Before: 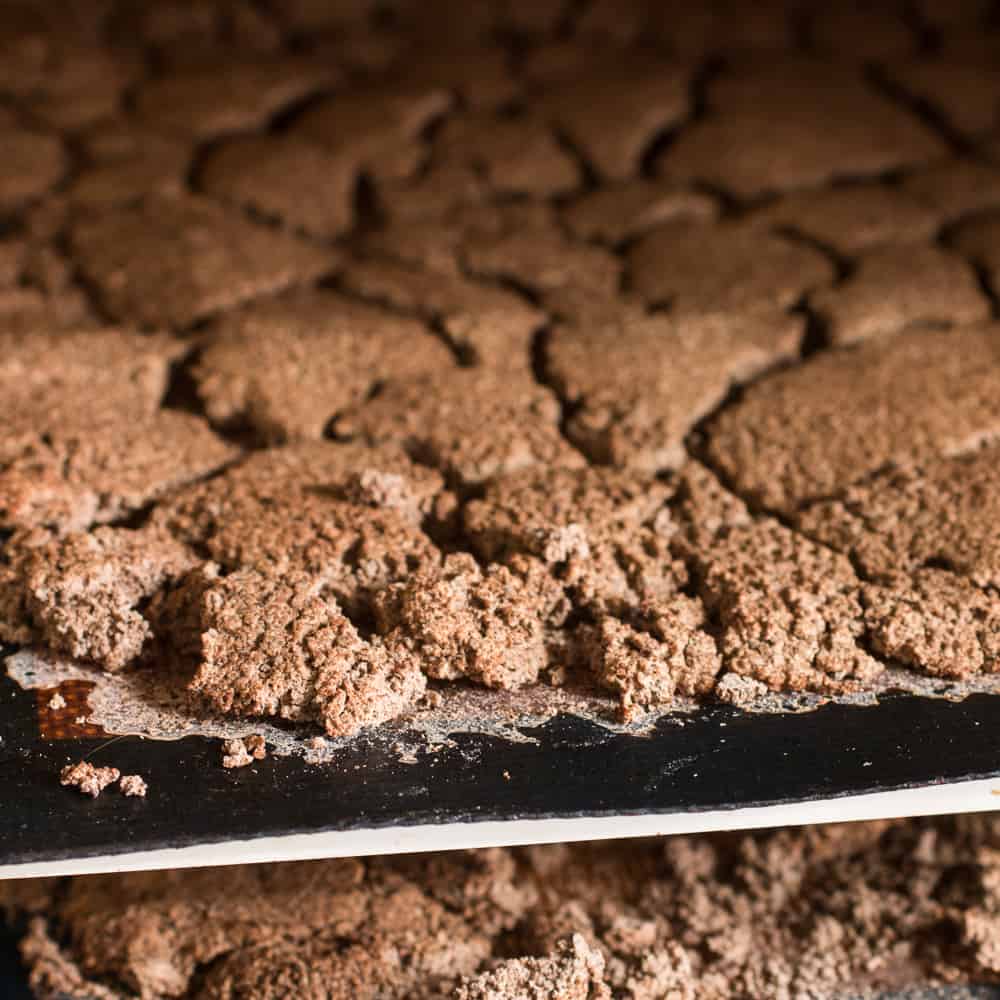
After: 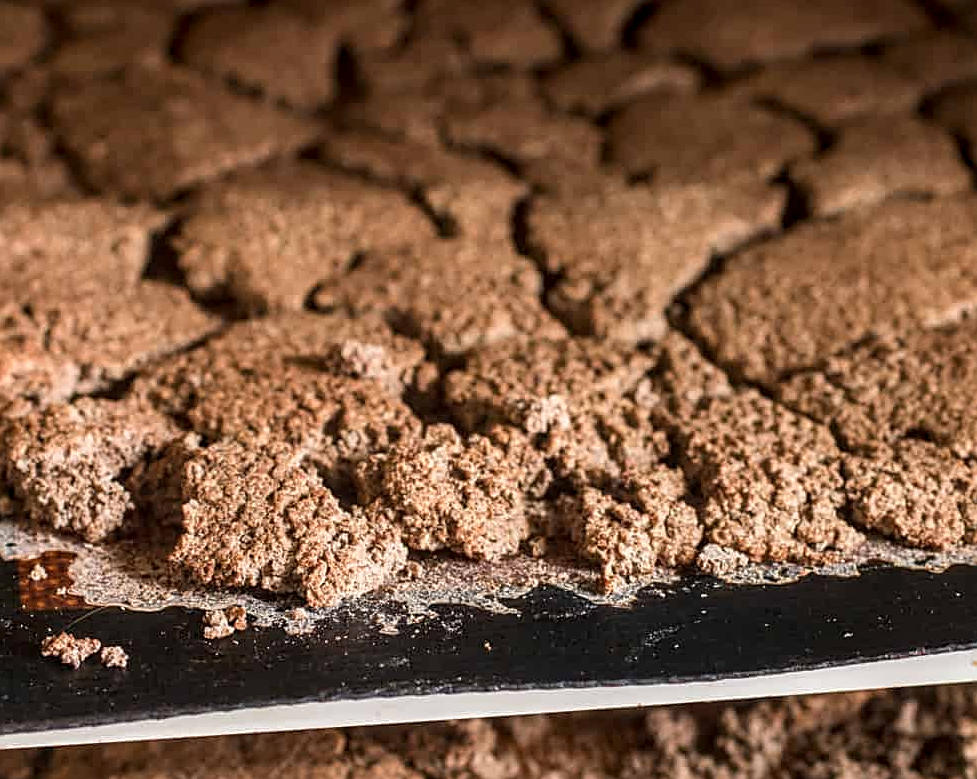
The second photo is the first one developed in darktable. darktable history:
crop and rotate: left 1.915%, top 12.906%, right 0.31%, bottom 9.156%
sharpen: on, module defaults
local contrast: on, module defaults
